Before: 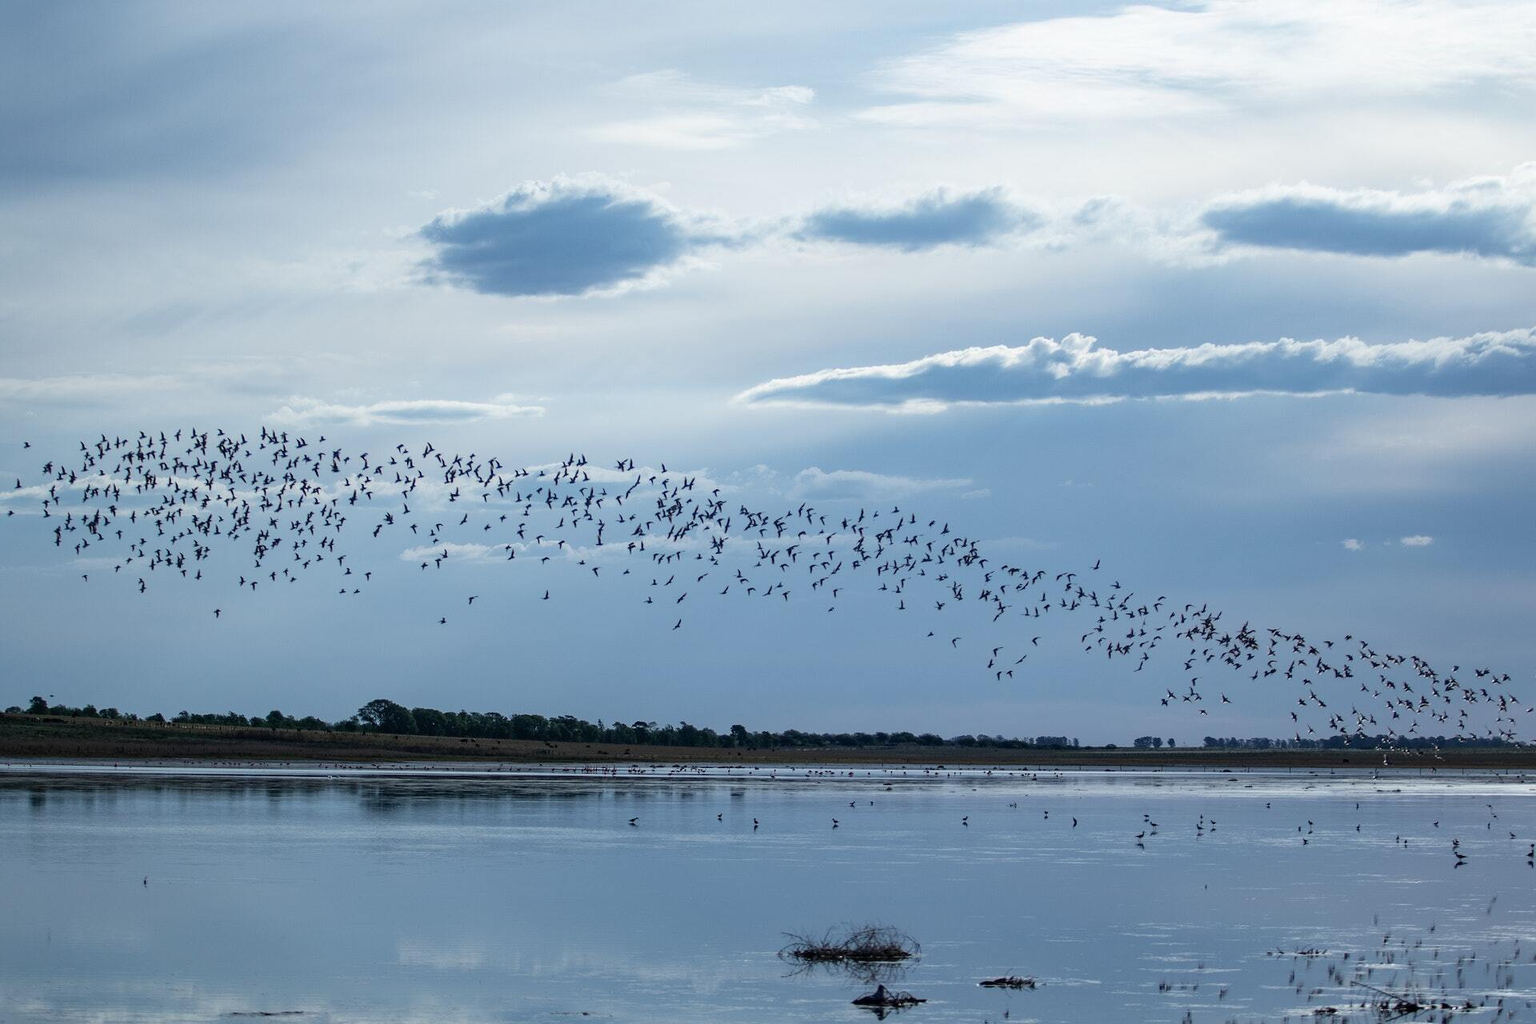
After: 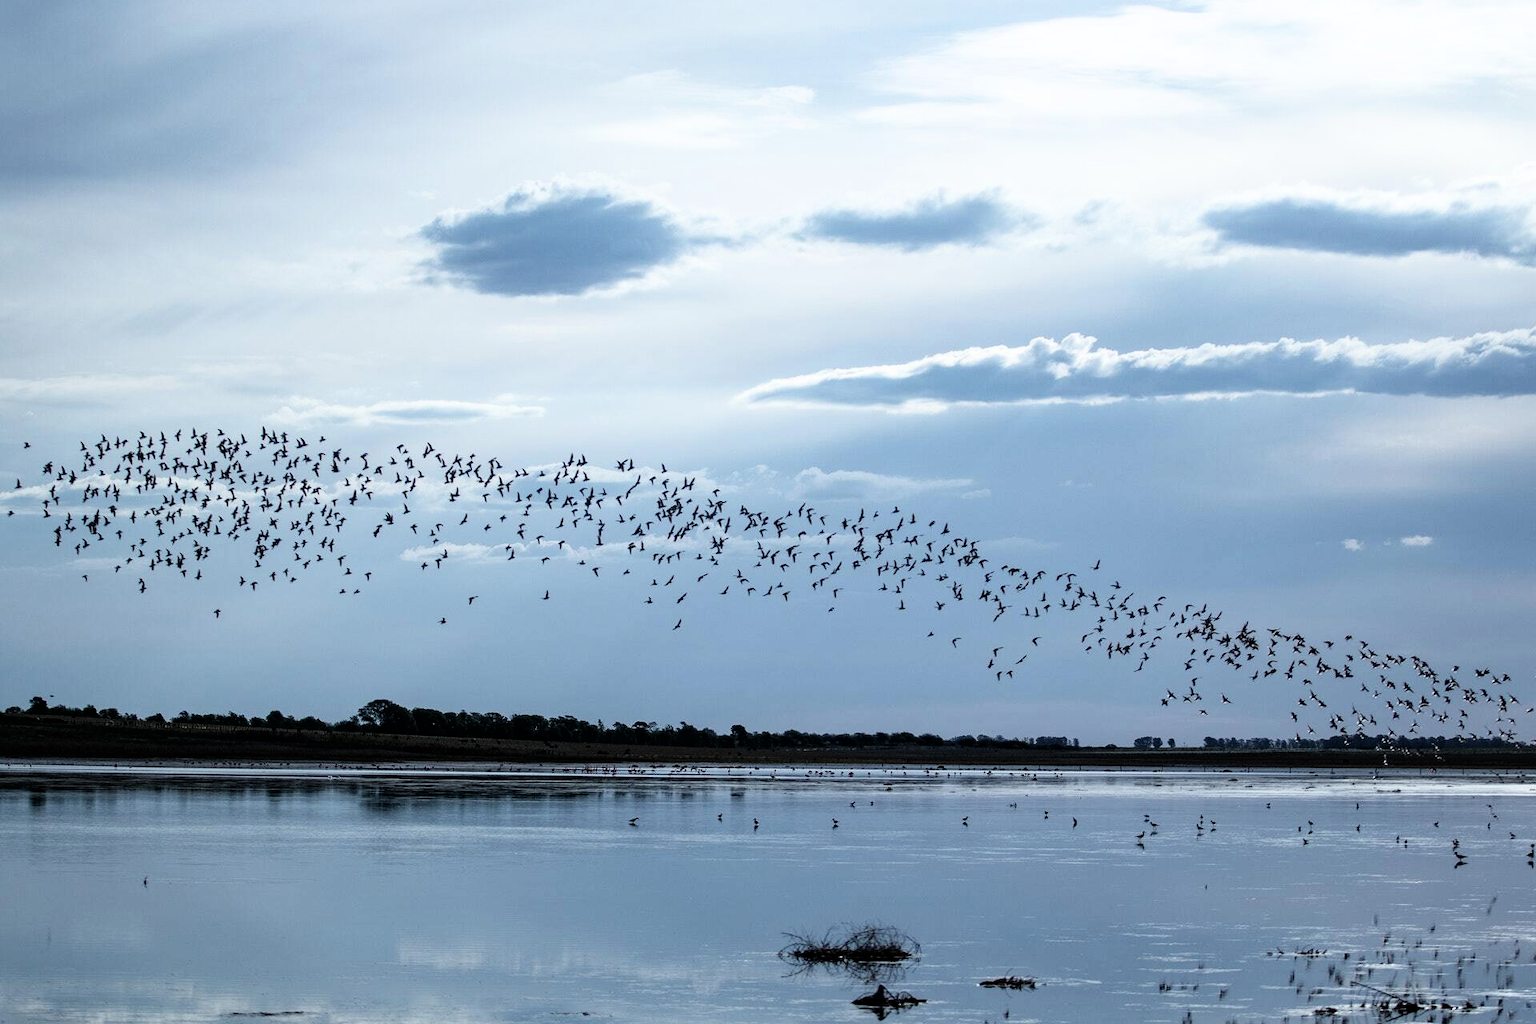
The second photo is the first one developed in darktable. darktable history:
filmic rgb: black relative exposure -6.41 EV, white relative exposure 2.42 EV, target white luminance 99.943%, hardness 5.31, latitude 0.596%, contrast 1.425, highlights saturation mix 2.93%
